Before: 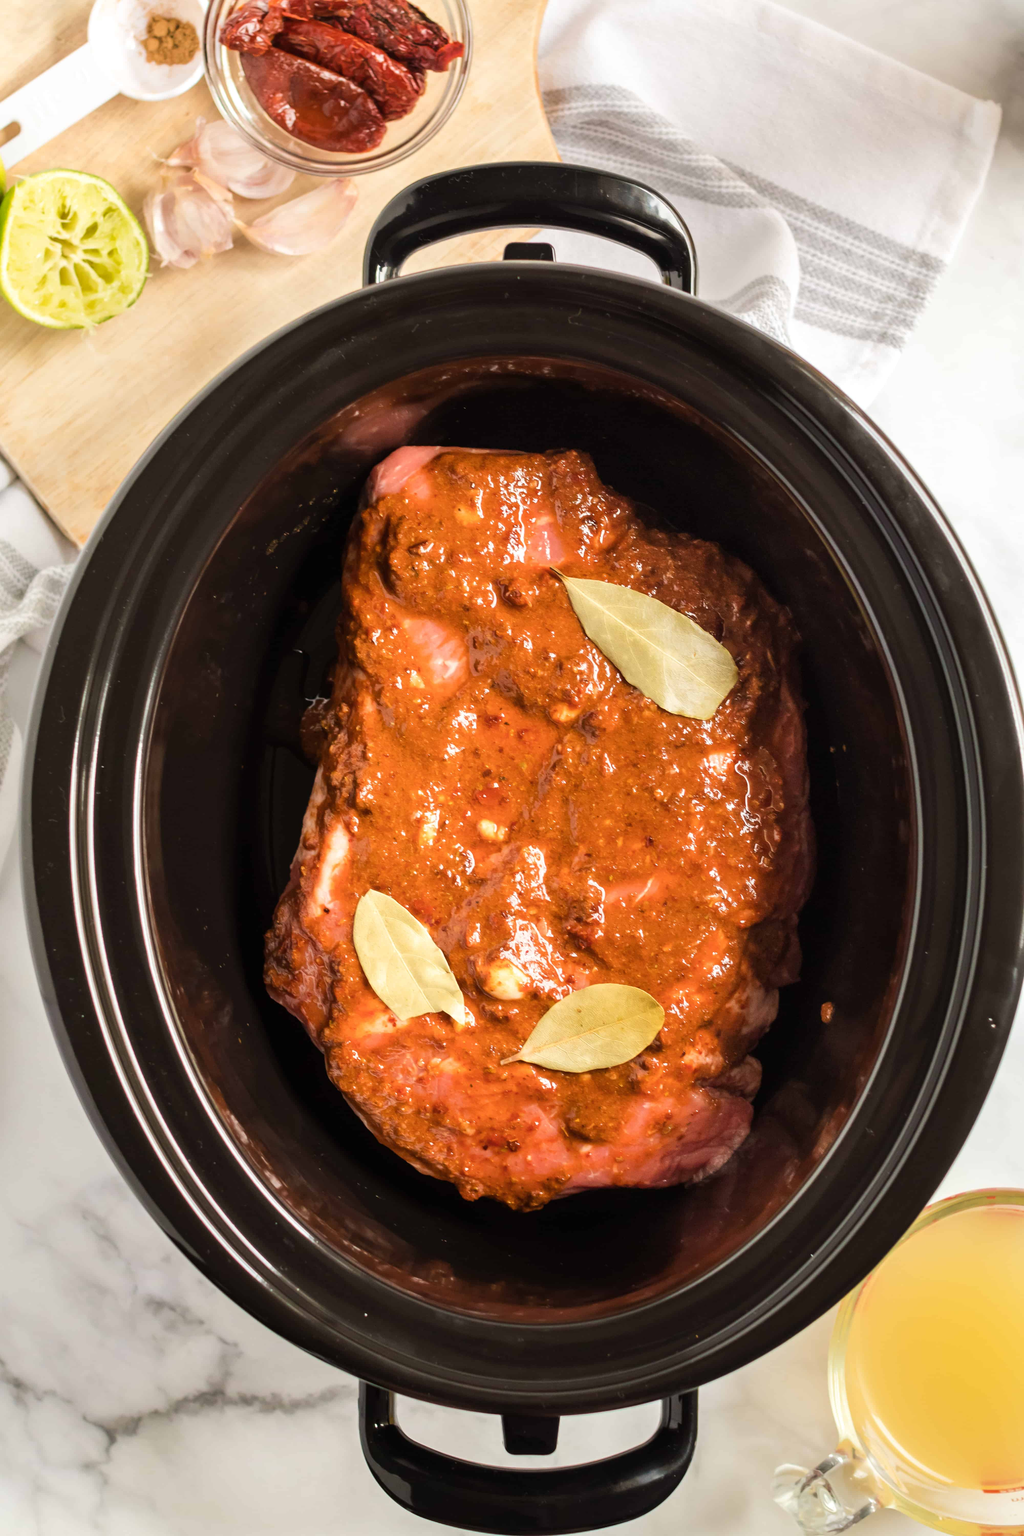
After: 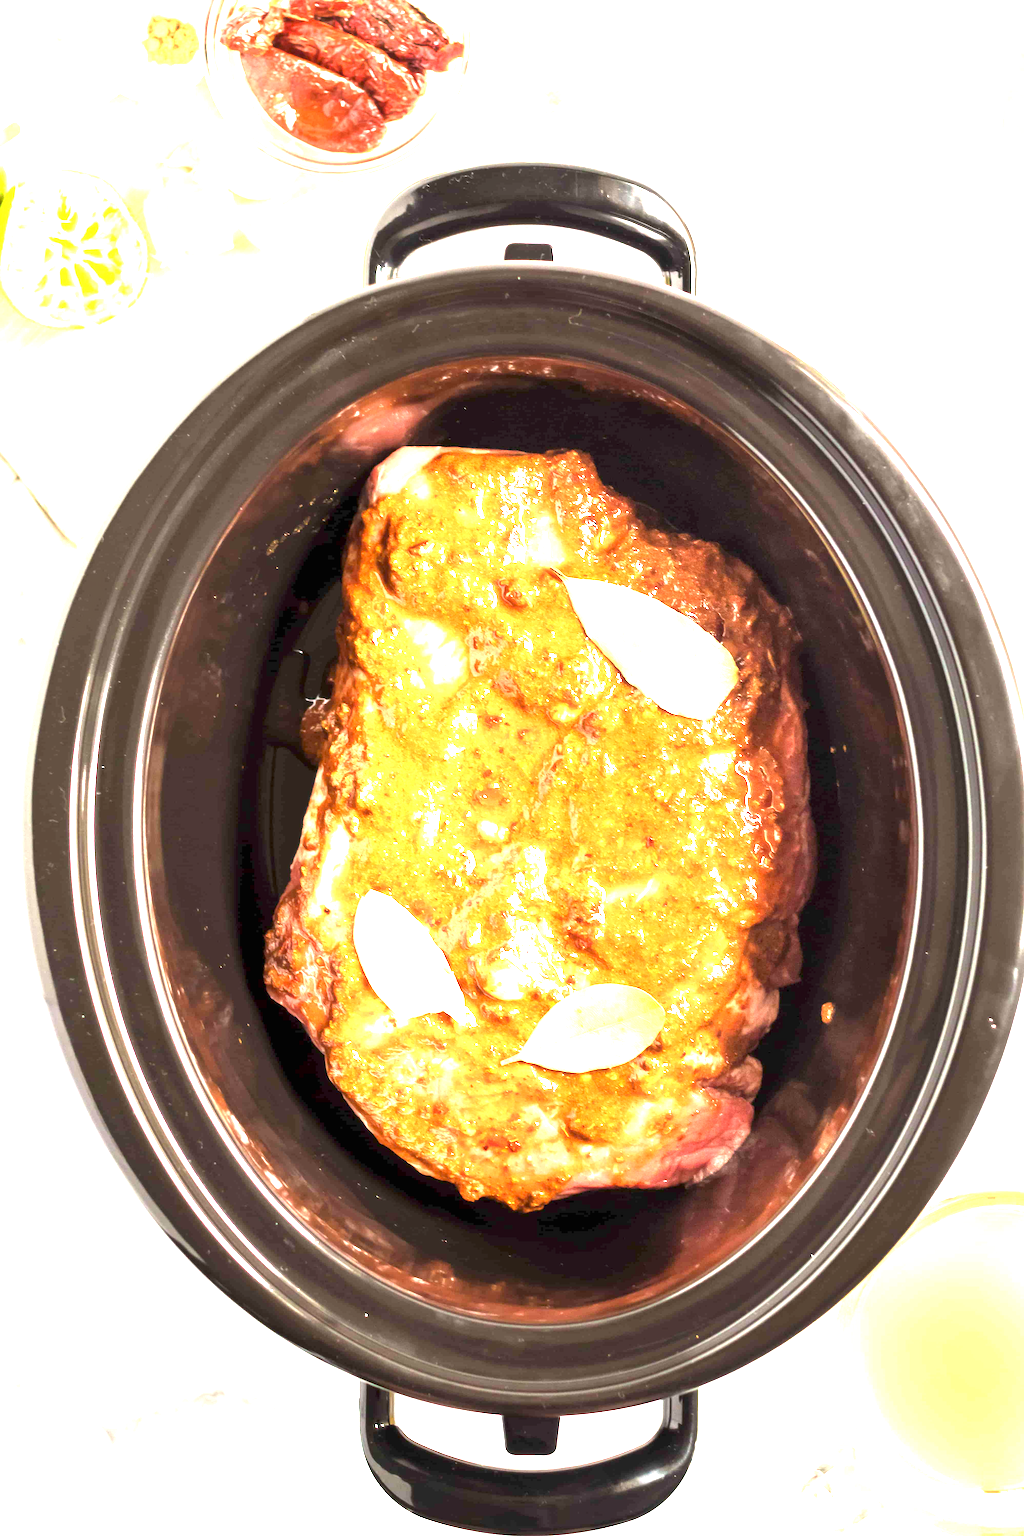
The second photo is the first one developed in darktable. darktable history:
haze removal: strength -0.05
exposure: black level correction 0.001, exposure 2.607 EV, compensate exposure bias true, compensate highlight preservation false
